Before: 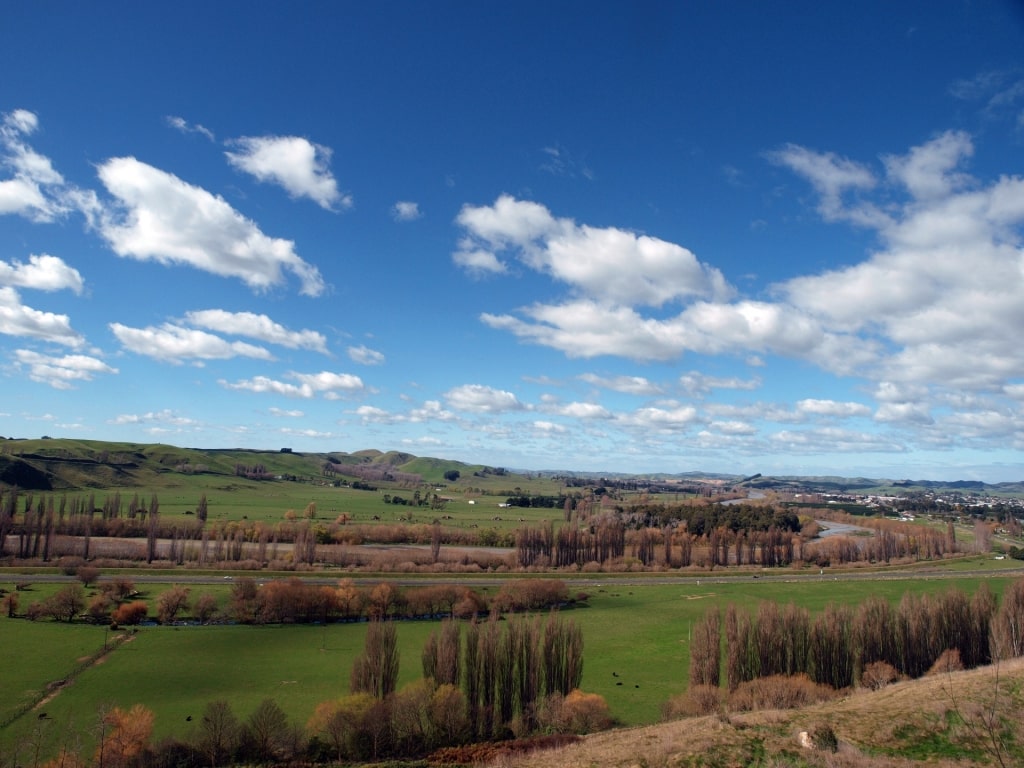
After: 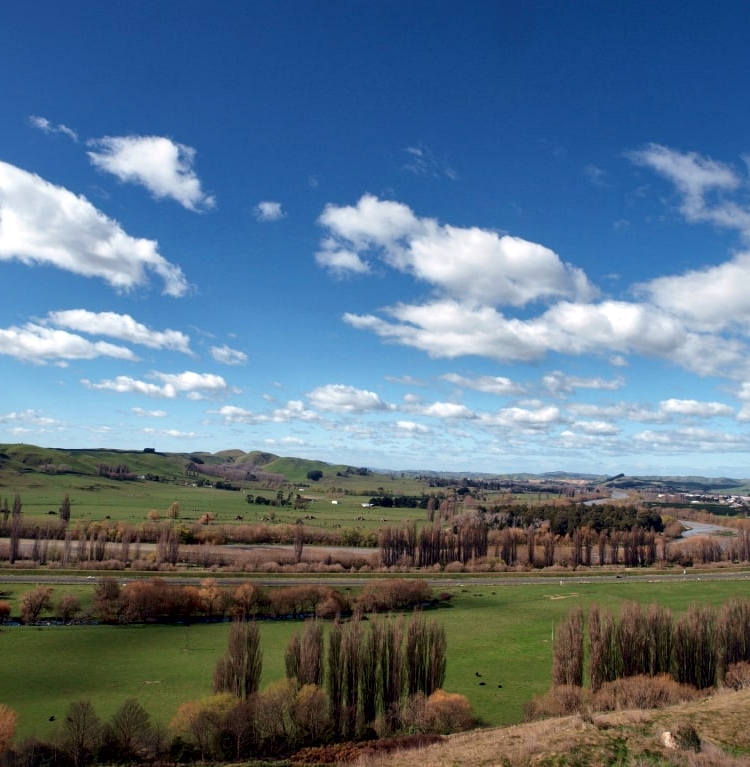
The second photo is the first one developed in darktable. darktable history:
crop: left 13.443%, right 13.31%
local contrast: mode bilateral grid, contrast 20, coarseness 50, detail 150%, midtone range 0.2
